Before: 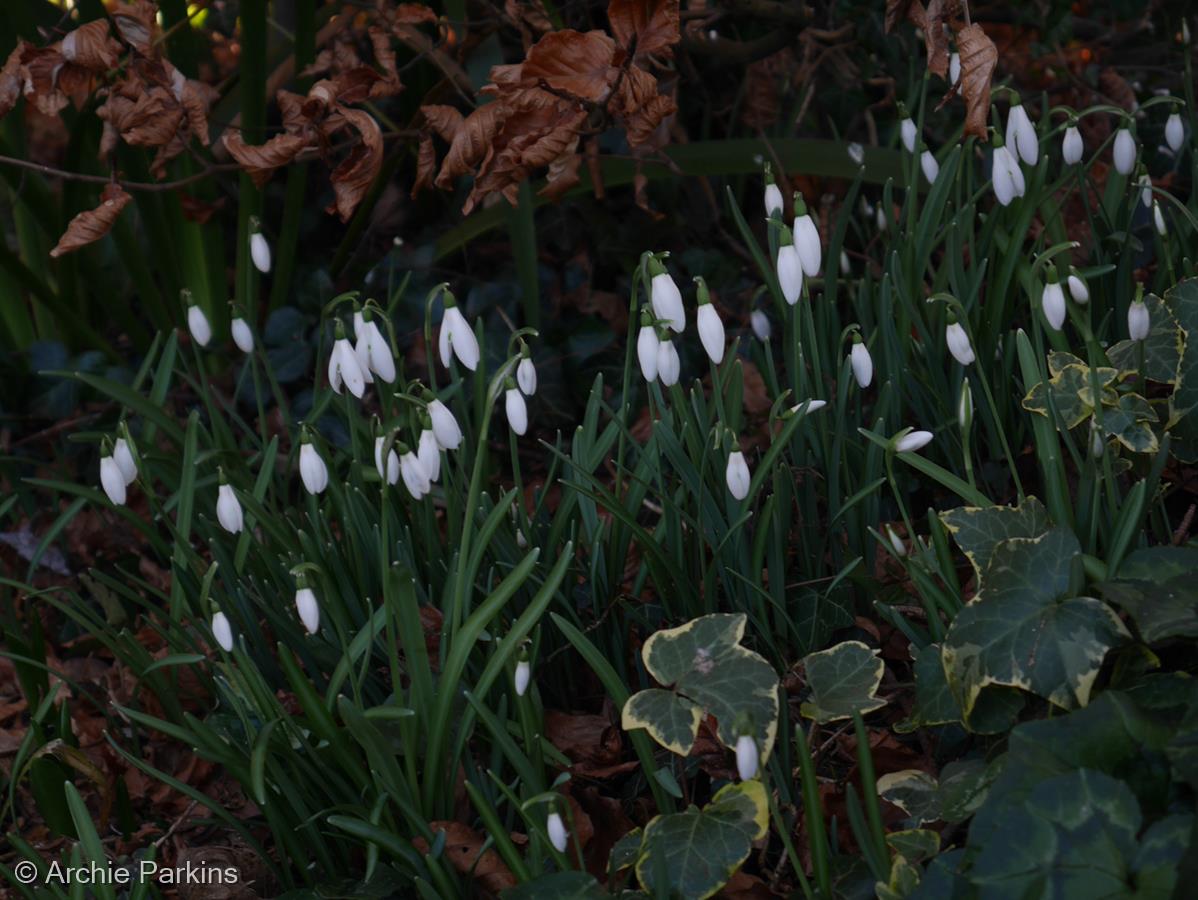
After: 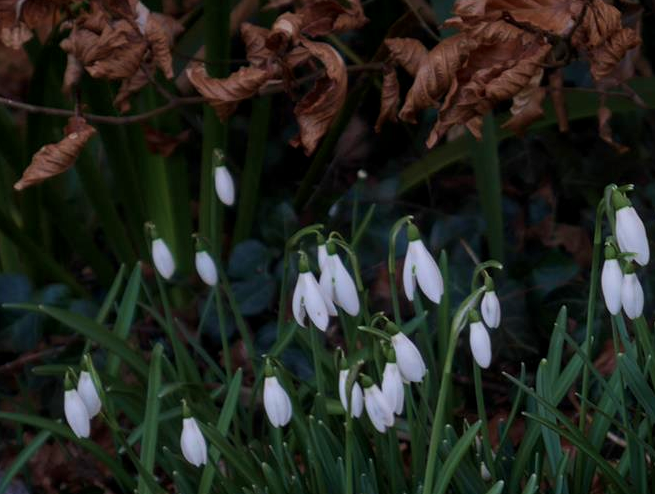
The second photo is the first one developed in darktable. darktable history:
local contrast: on, module defaults
velvia: on, module defaults
crop and rotate: left 3.047%, top 7.509%, right 42.236%, bottom 37.598%
